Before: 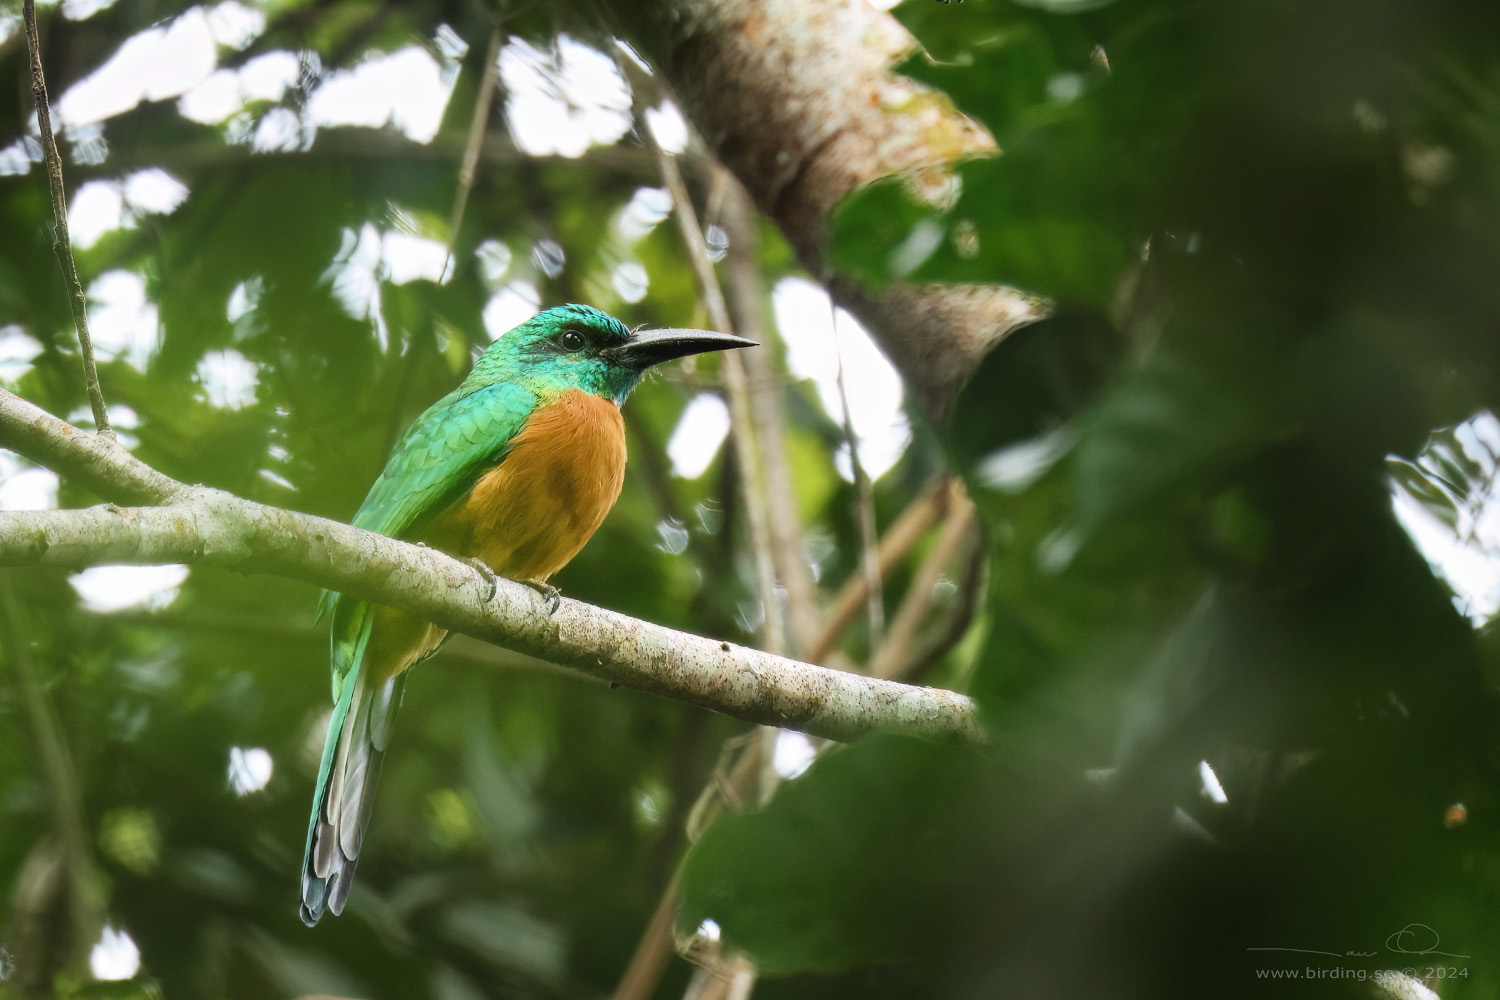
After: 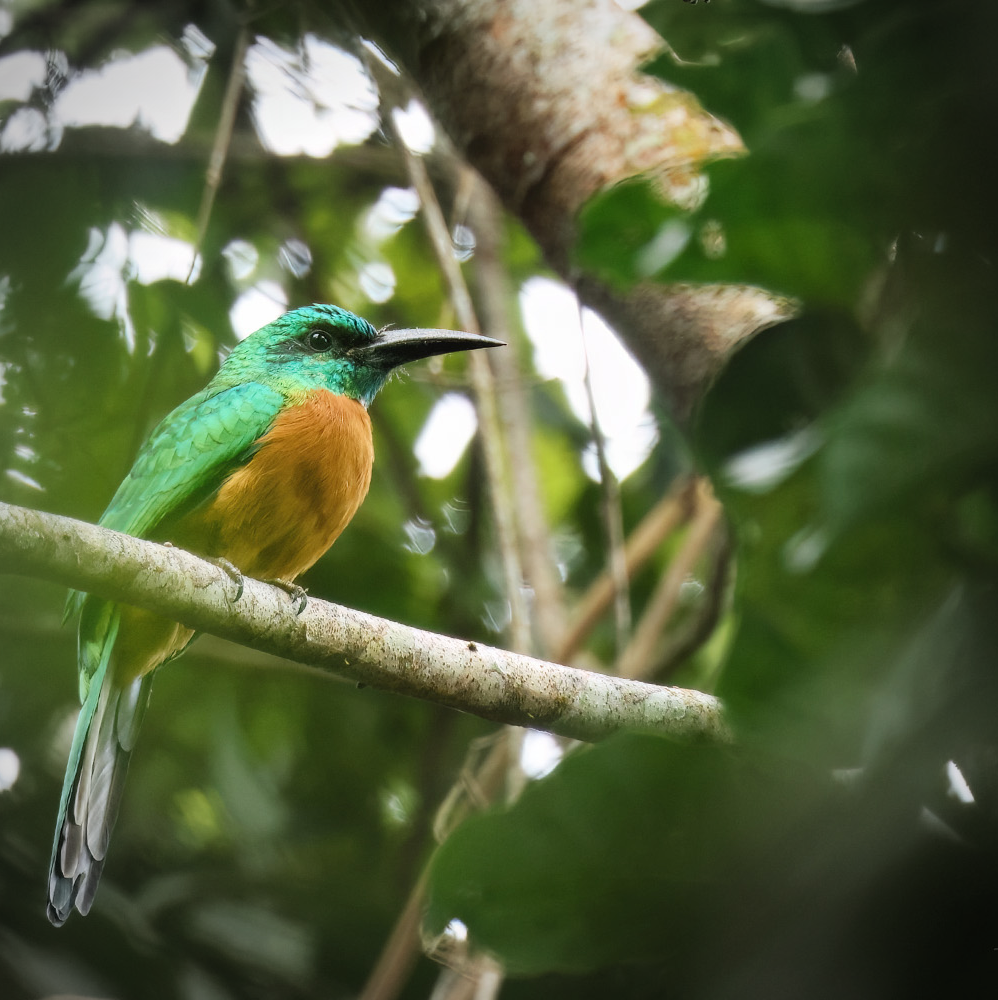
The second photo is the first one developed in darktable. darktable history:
crop: left 16.899%, right 16.556%
vignetting: automatic ratio true
